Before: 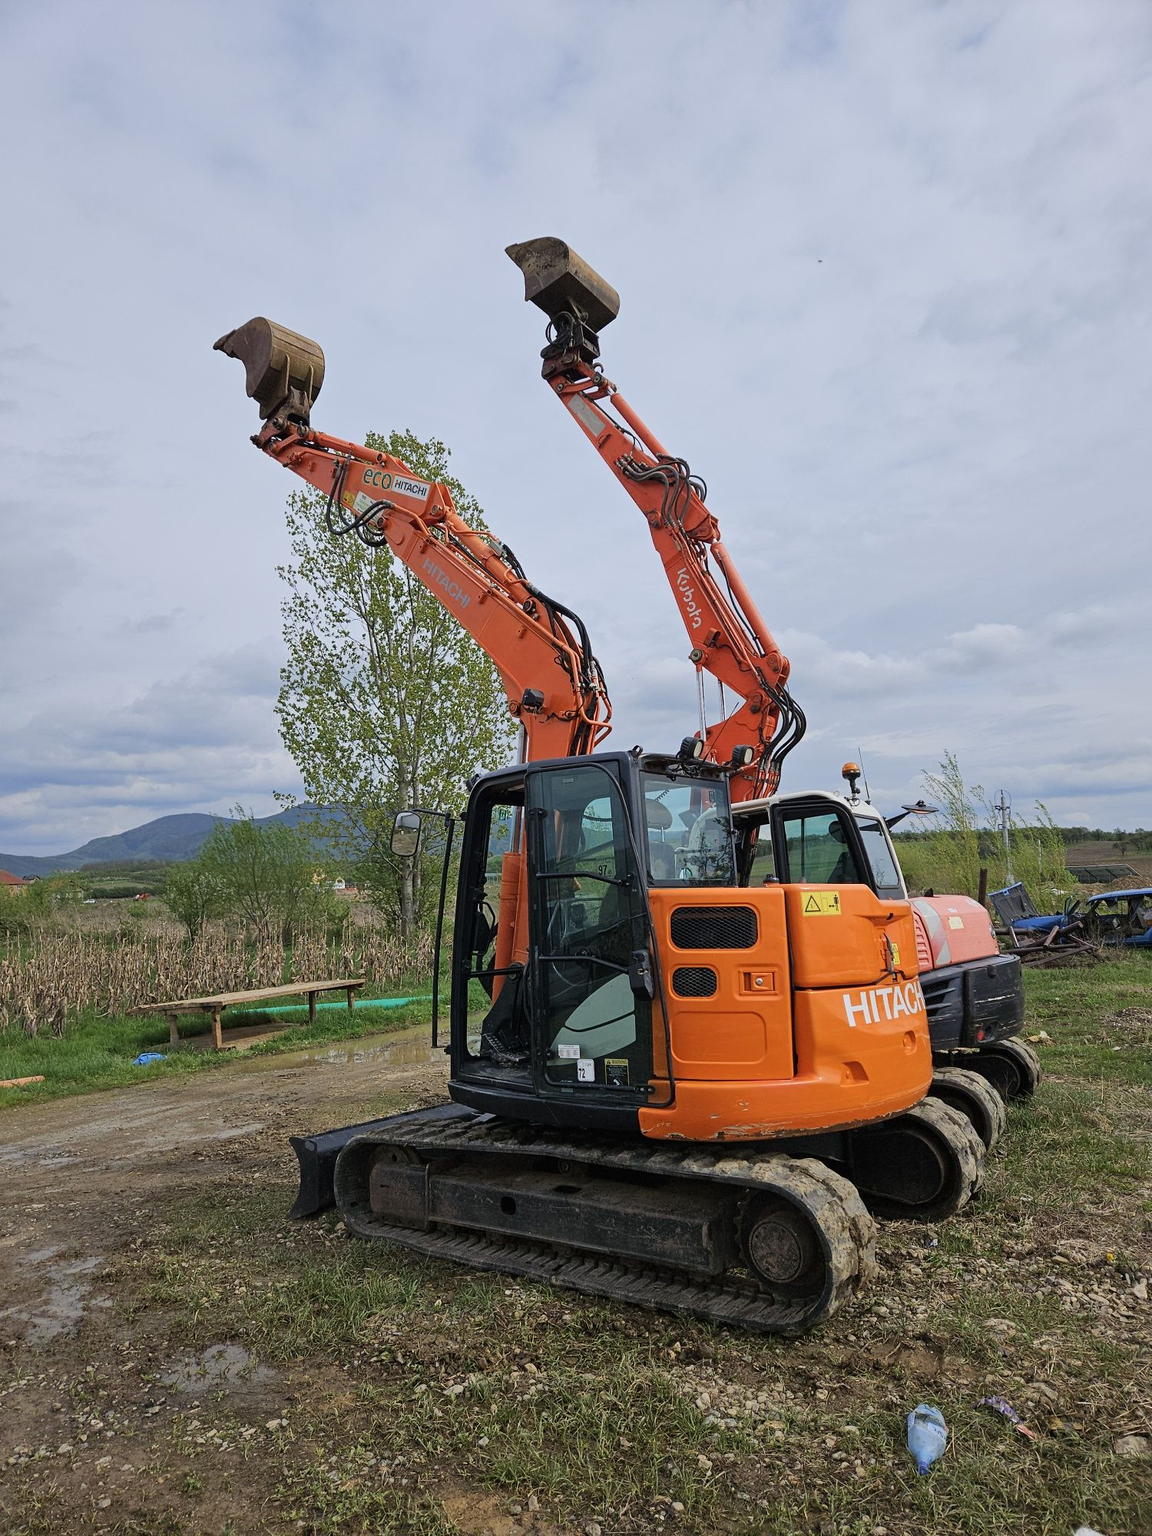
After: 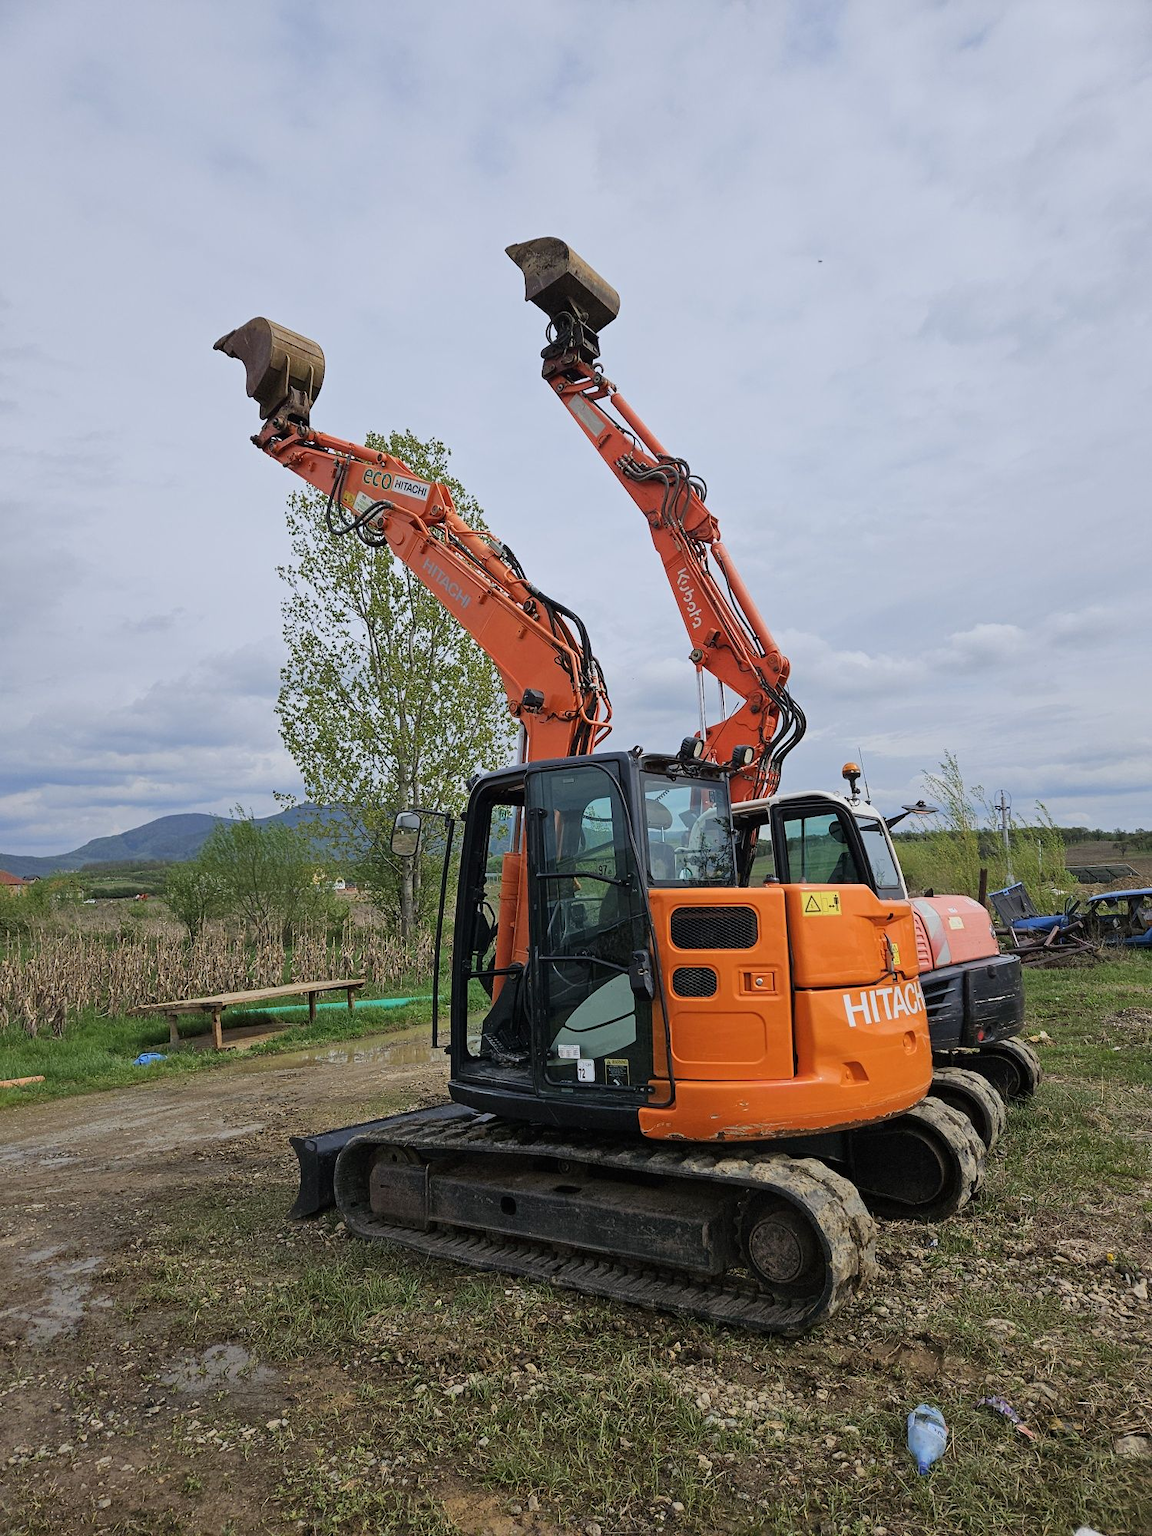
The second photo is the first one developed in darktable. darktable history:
base curve: curves: ch0 [(0, 0) (0.297, 0.298) (1, 1)]
